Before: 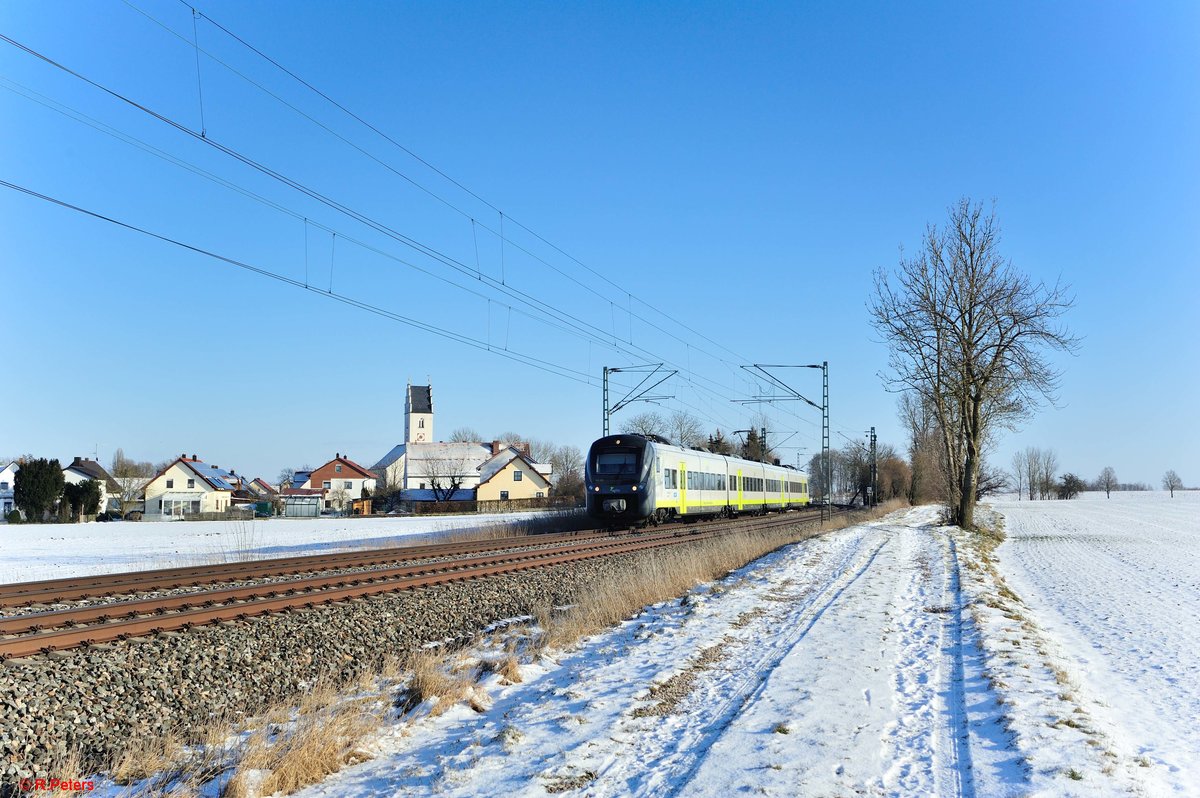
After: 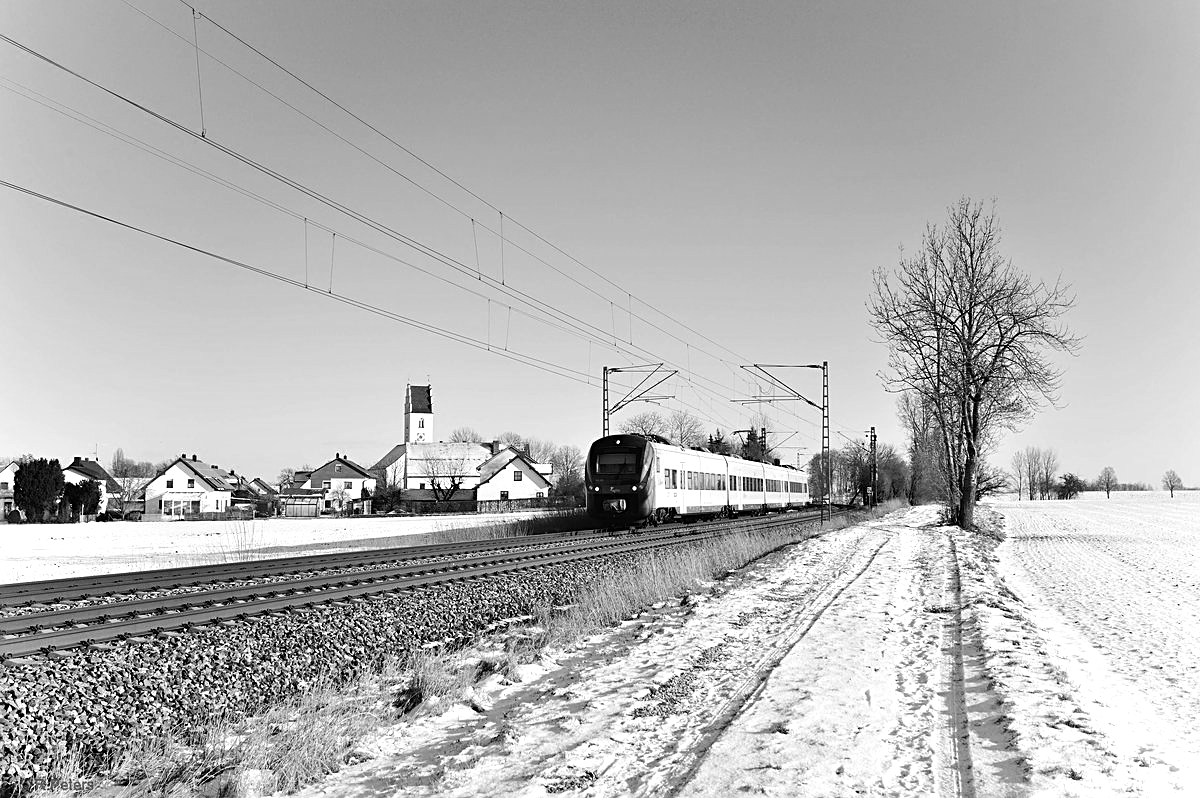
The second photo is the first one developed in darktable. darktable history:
tone equalizer: -8 EV -0.417 EV, -7 EV -0.389 EV, -6 EV -0.333 EV, -5 EV -0.222 EV, -3 EV 0.222 EV, -2 EV 0.333 EV, -1 EV 0.389 EV, +0 EV 0.417 EV, edges refinement/feathering 500, mask exposure compensation -1.57 EV, preserve details no
sharpen: on, module defaults
monochrome: on, module defaults
